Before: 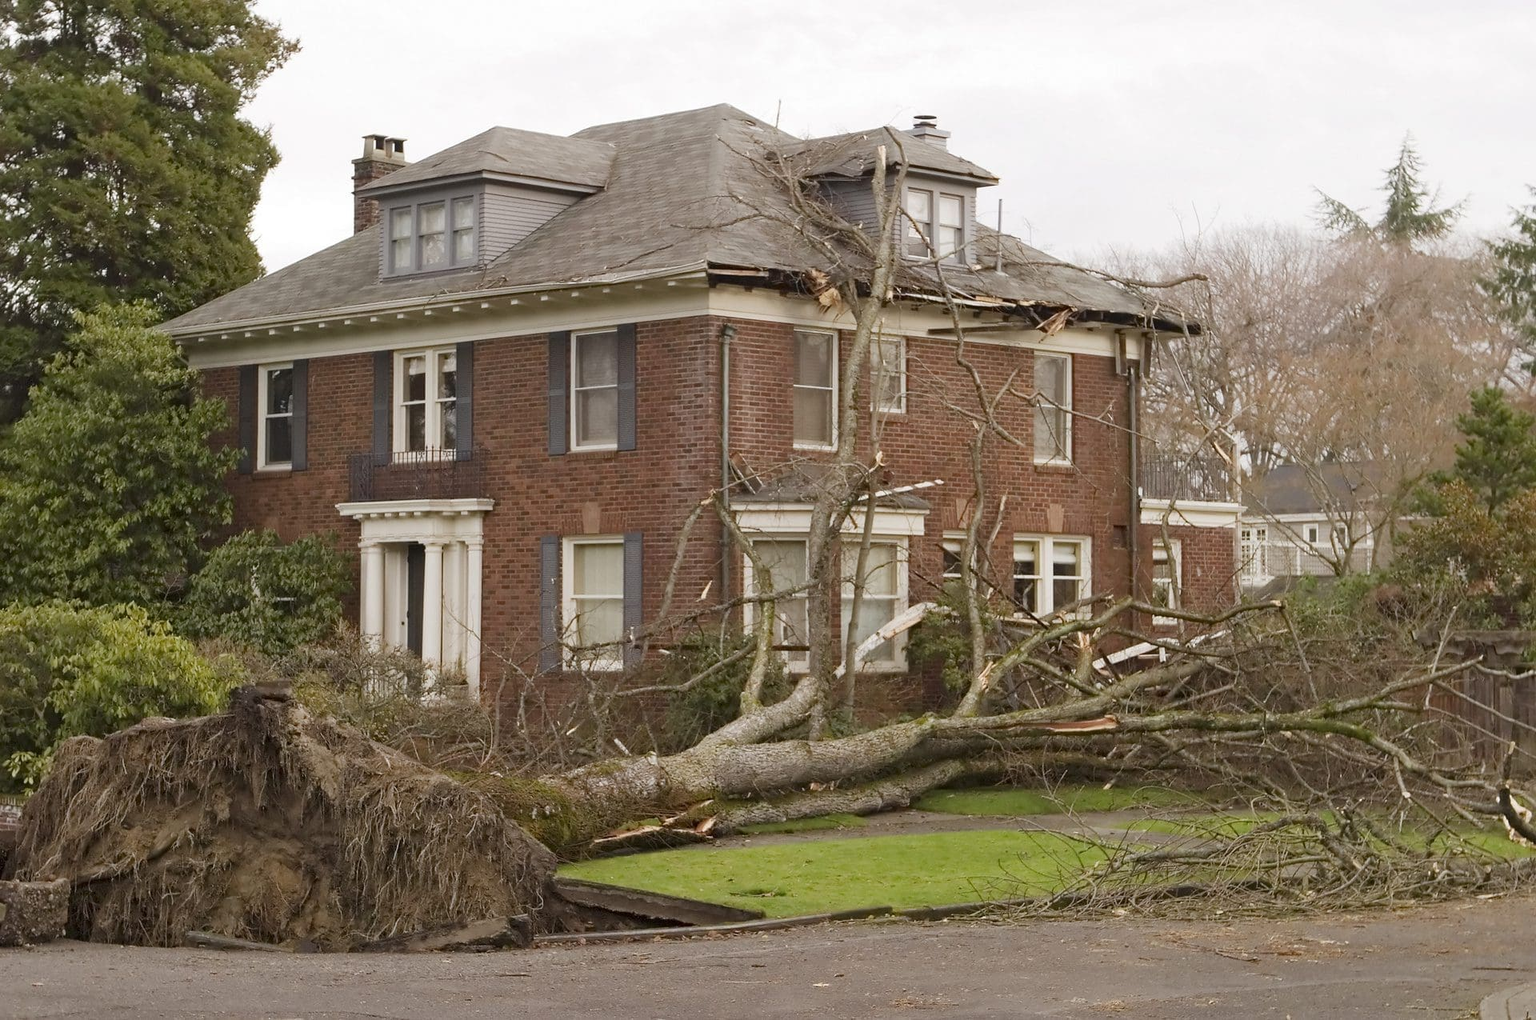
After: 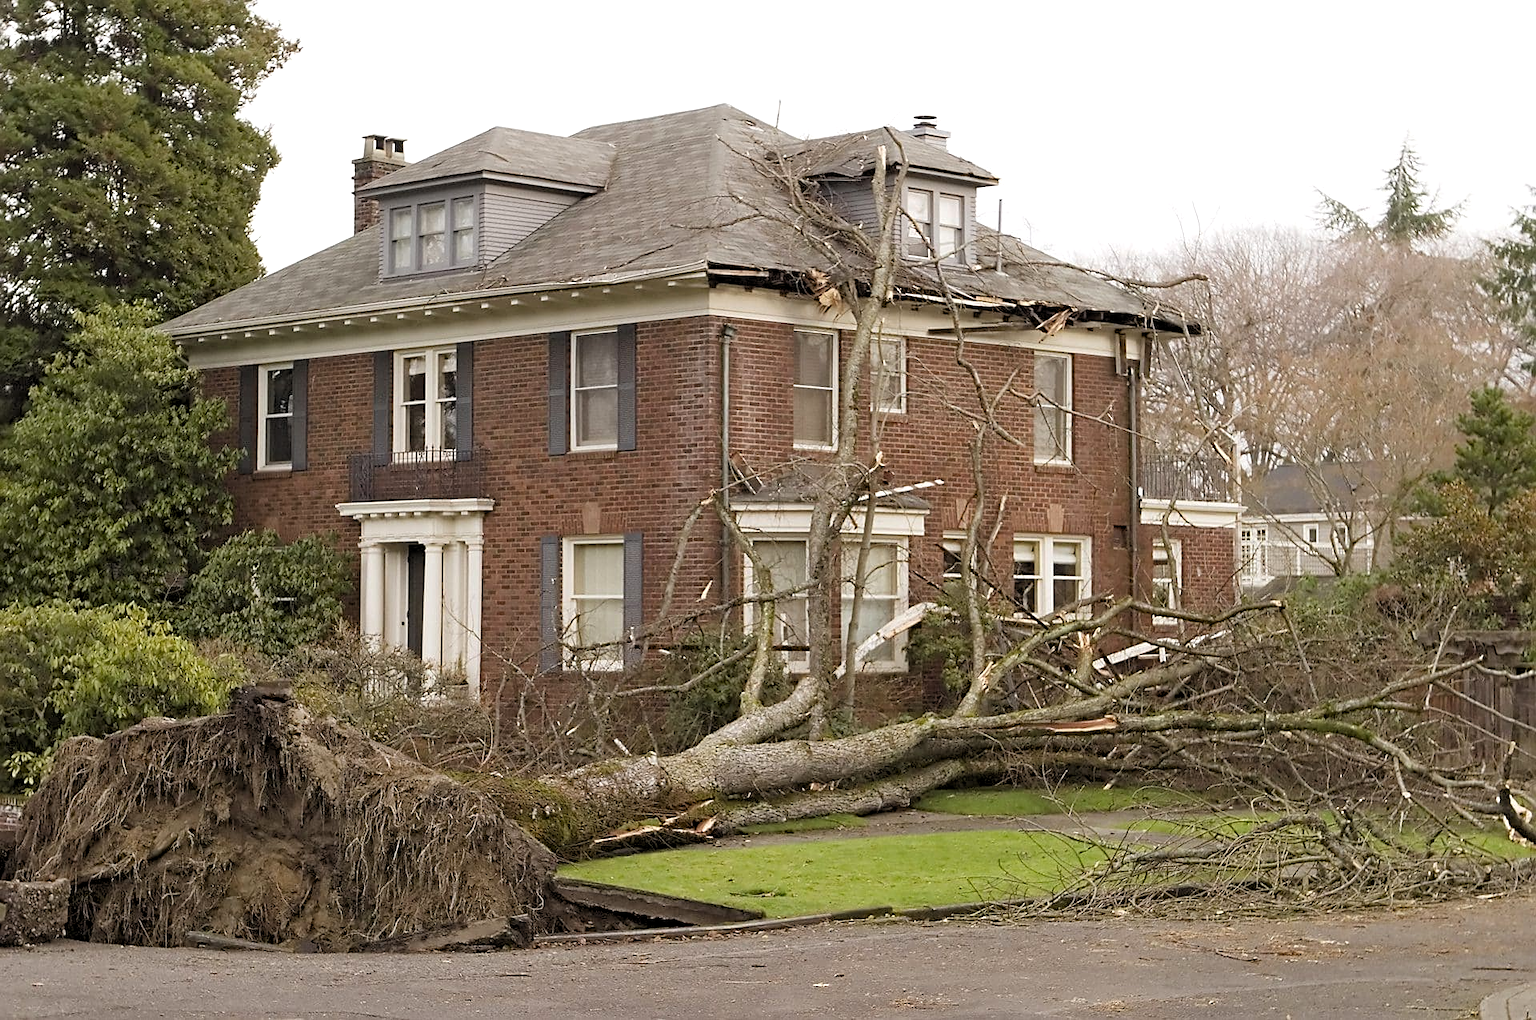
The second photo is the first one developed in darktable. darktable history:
sharpen: on, module defaults
rgb levels: levels [[0.01, 0.419, 0.839], [0, 0.5, 1], [0, 0.5, 1]]
